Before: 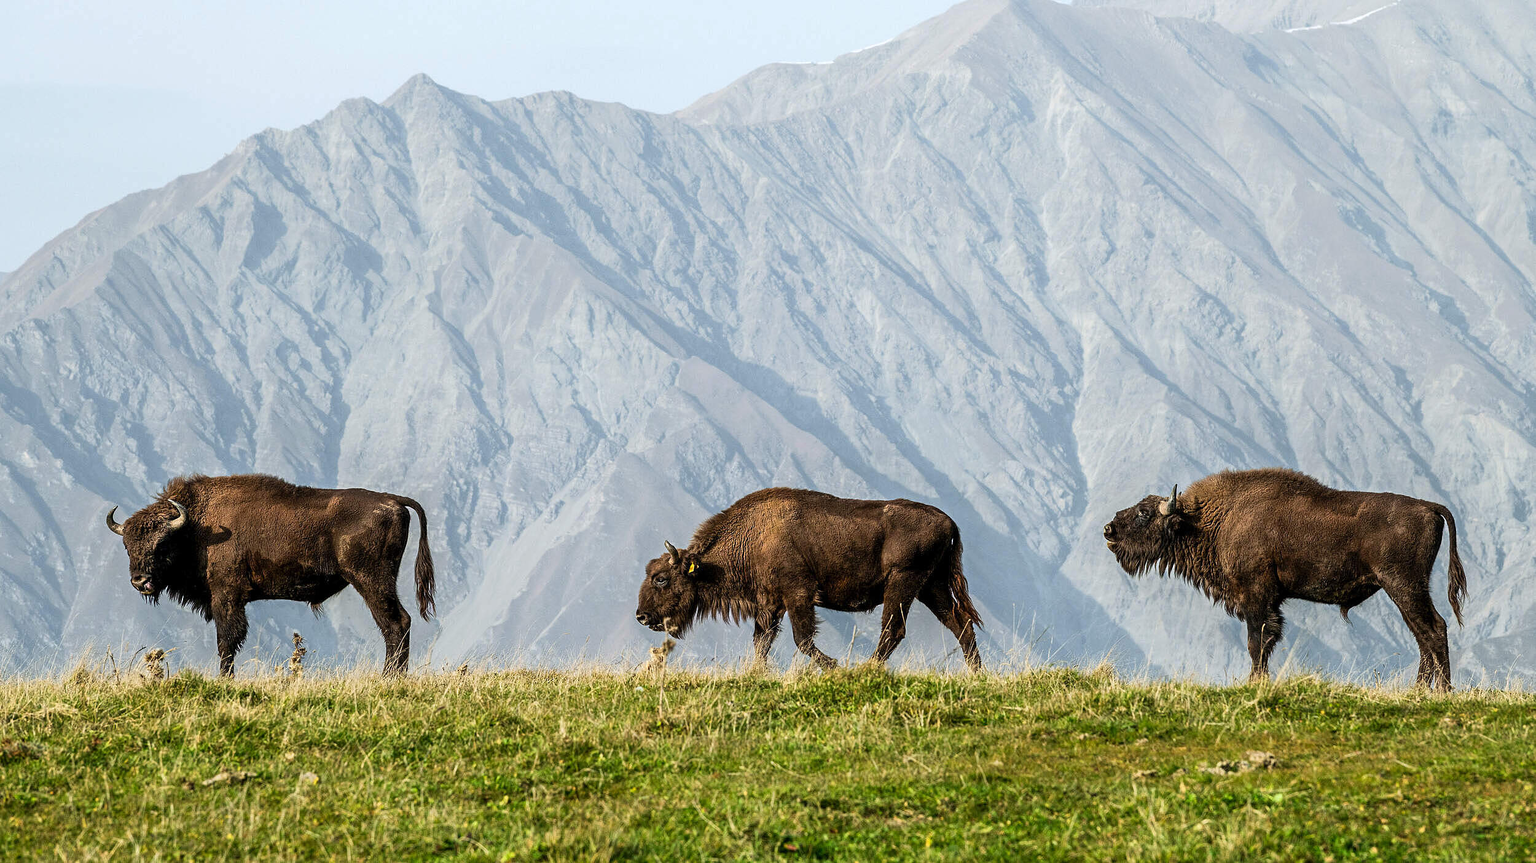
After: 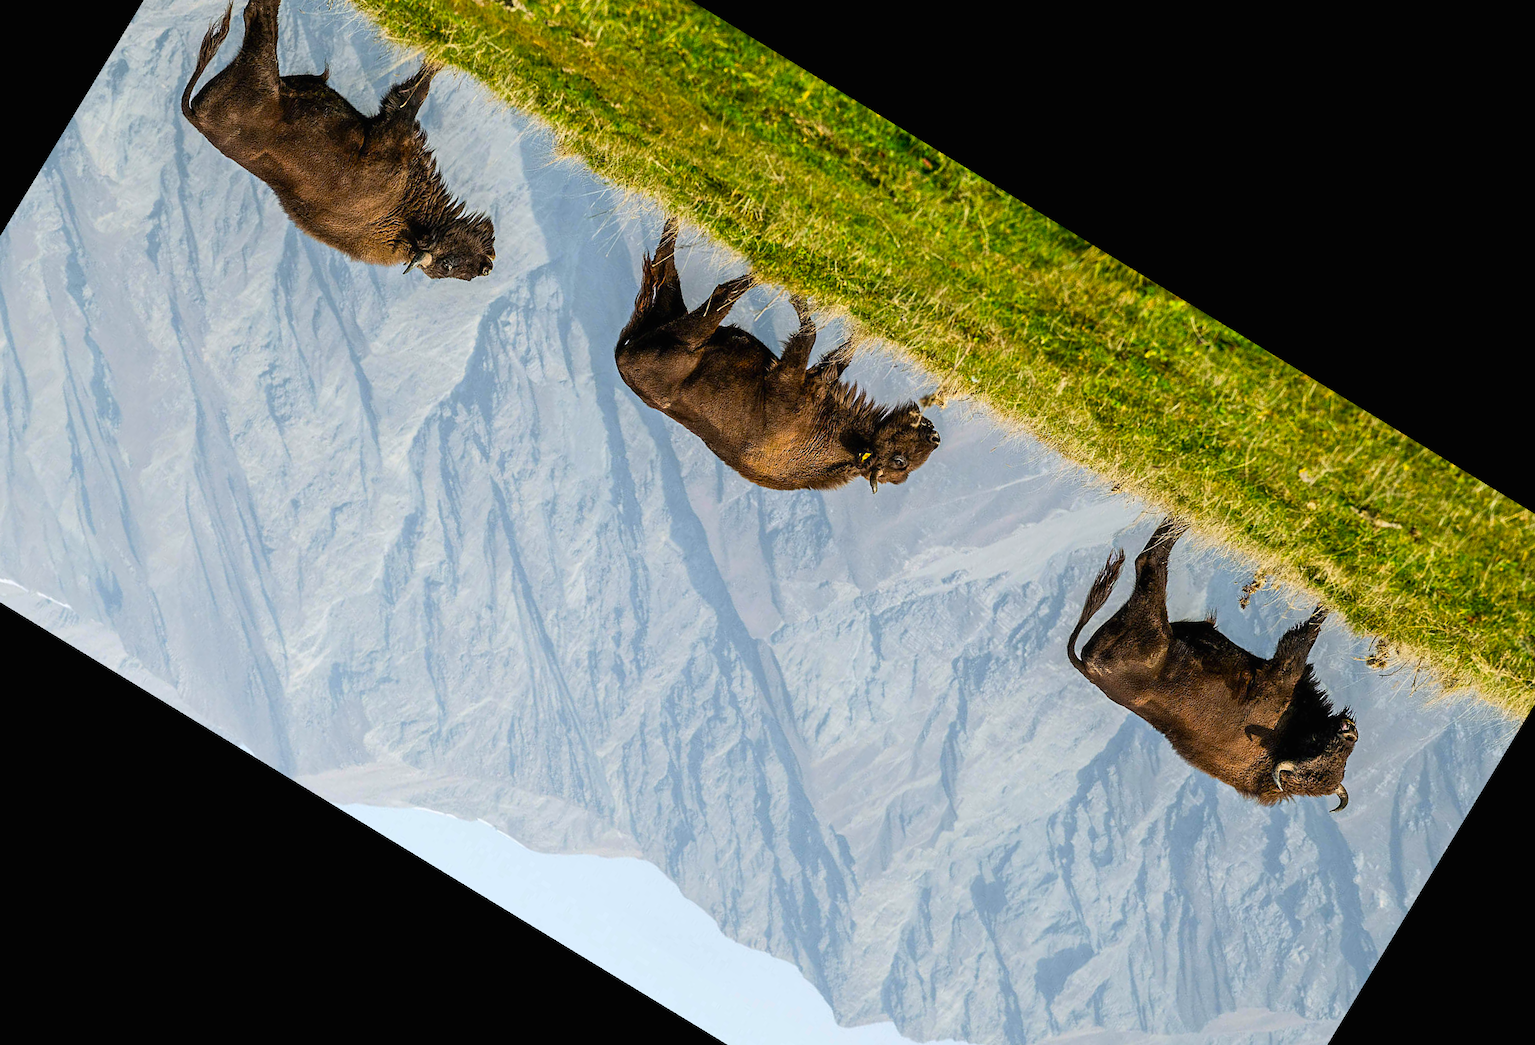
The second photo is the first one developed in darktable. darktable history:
color balance: output saturation 120%
crop and rotate: angle 148.68°, left 9.111%, top 15.603%, right 4.588%, bottom 17.041%
contrast brightness saturation: contrast -0.02, brightness -0.01, saturation 0.03
